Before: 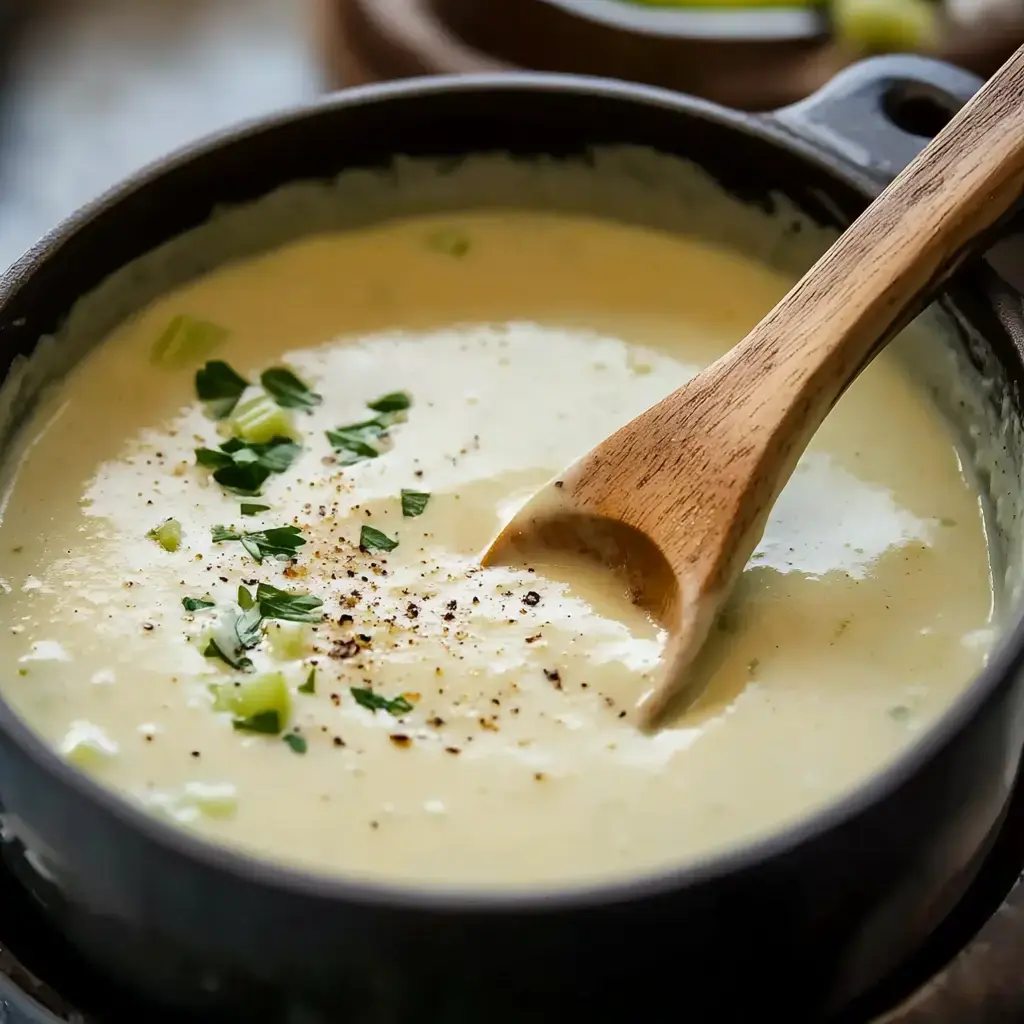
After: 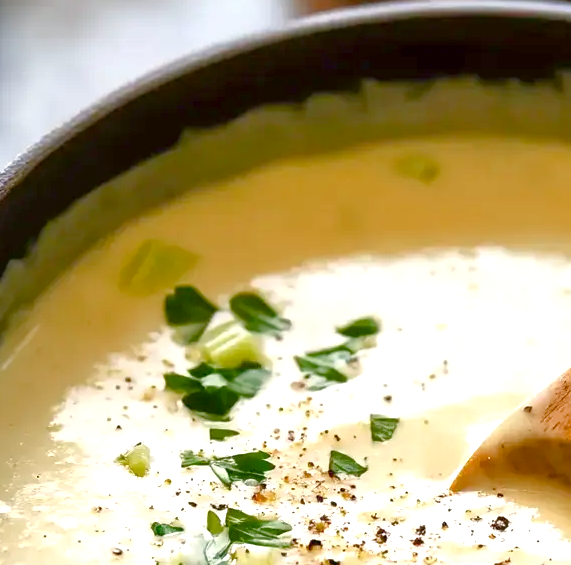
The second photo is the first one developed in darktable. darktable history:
exposure: black level correction 0, exposure 1.1 EV, compensate exposure bias true, compensate highlight preservation false
color balance rgb: highlights gain › luminance 7.668%, highlights gain › chroma 0.987%, highlights gain › hue 49.47°, perceptual saturation grading › global saturation 20%, perceptual saturation grading › highlights -25.415%, perceptual saturation grading › shadows 49.981%, global vibrance -16.728%, contrast -6.589%
crop and rotate: left 3.046%, top 7.421%, right 41.144%, bottom 37.387%
tone equalizer: -8 EV 0.287 EV, -7 EV 0.401 EV, -6 EV 0.447 EV, -5 EV 0.221 EV, -3 EV -0.257 EV, -2 EV -0.414 EV, -1 EV -0.43 EV, +0 EV -0.272 EV, edges refinement/feathering 500, mask exposure compensation -1.57 EV, preserve details no
